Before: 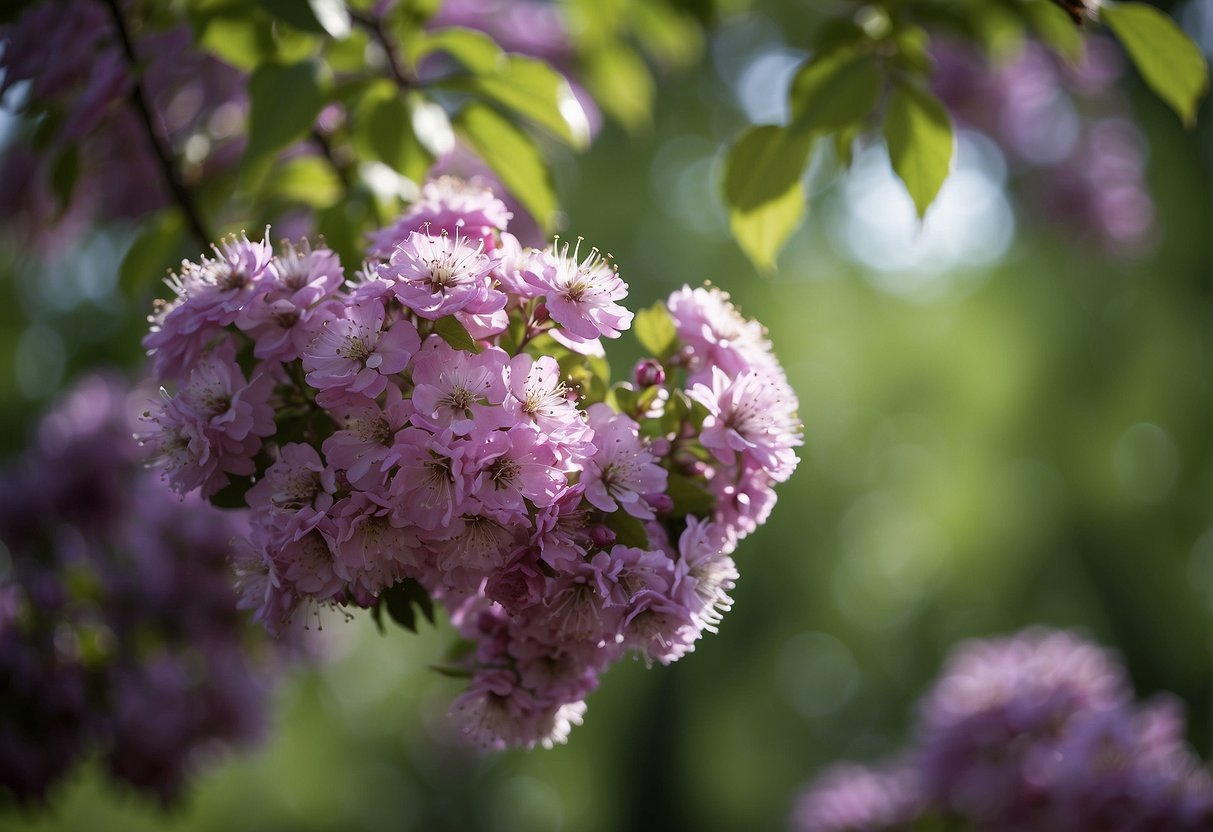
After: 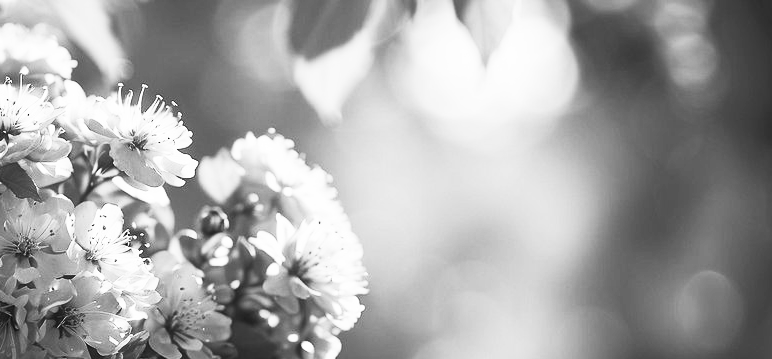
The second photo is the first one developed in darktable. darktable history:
crop: left 36.005%, top 18.293%, right 0.31%, bottom 38.444%
contrast brightness saturation: contrast 0.53, brightness 0.47, saturation -1
